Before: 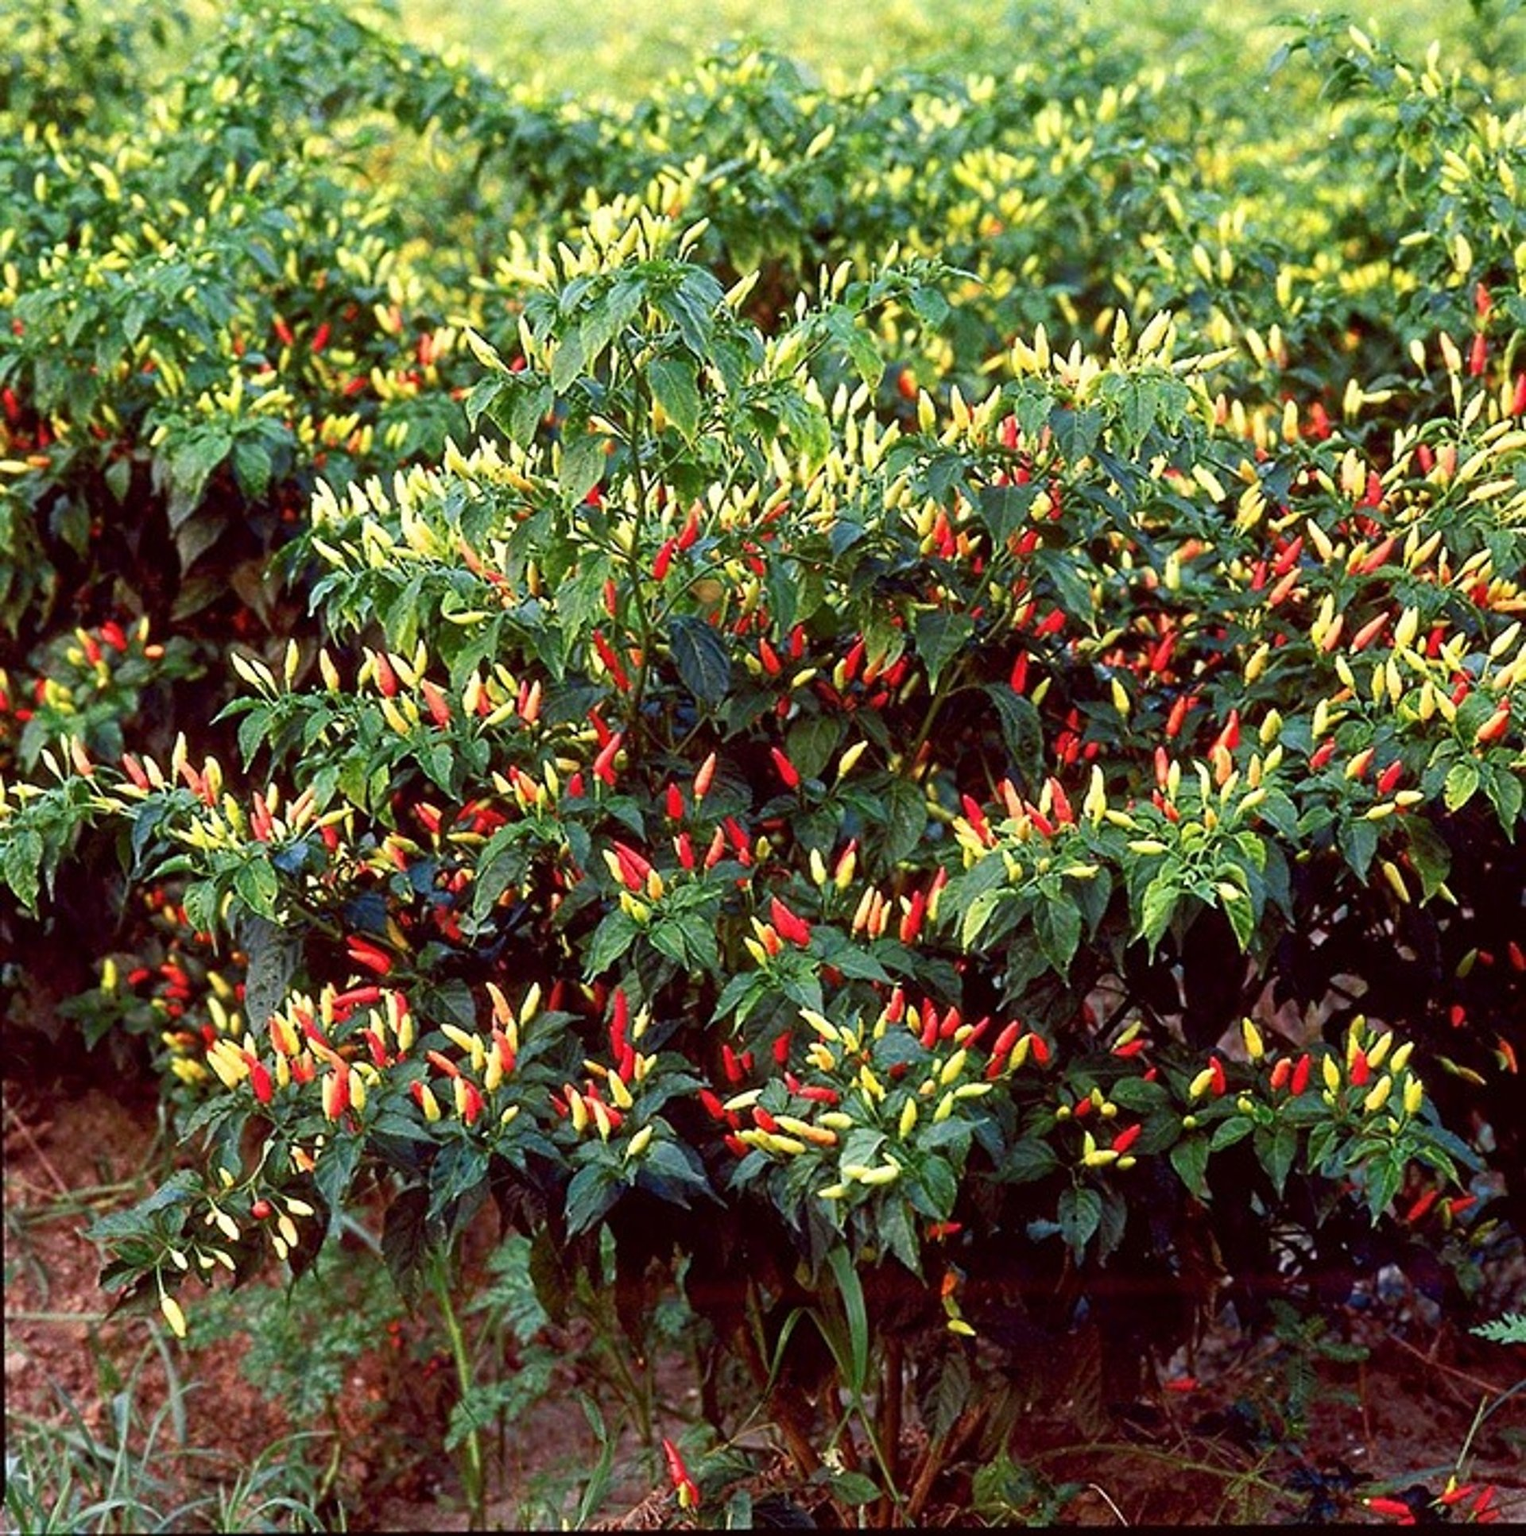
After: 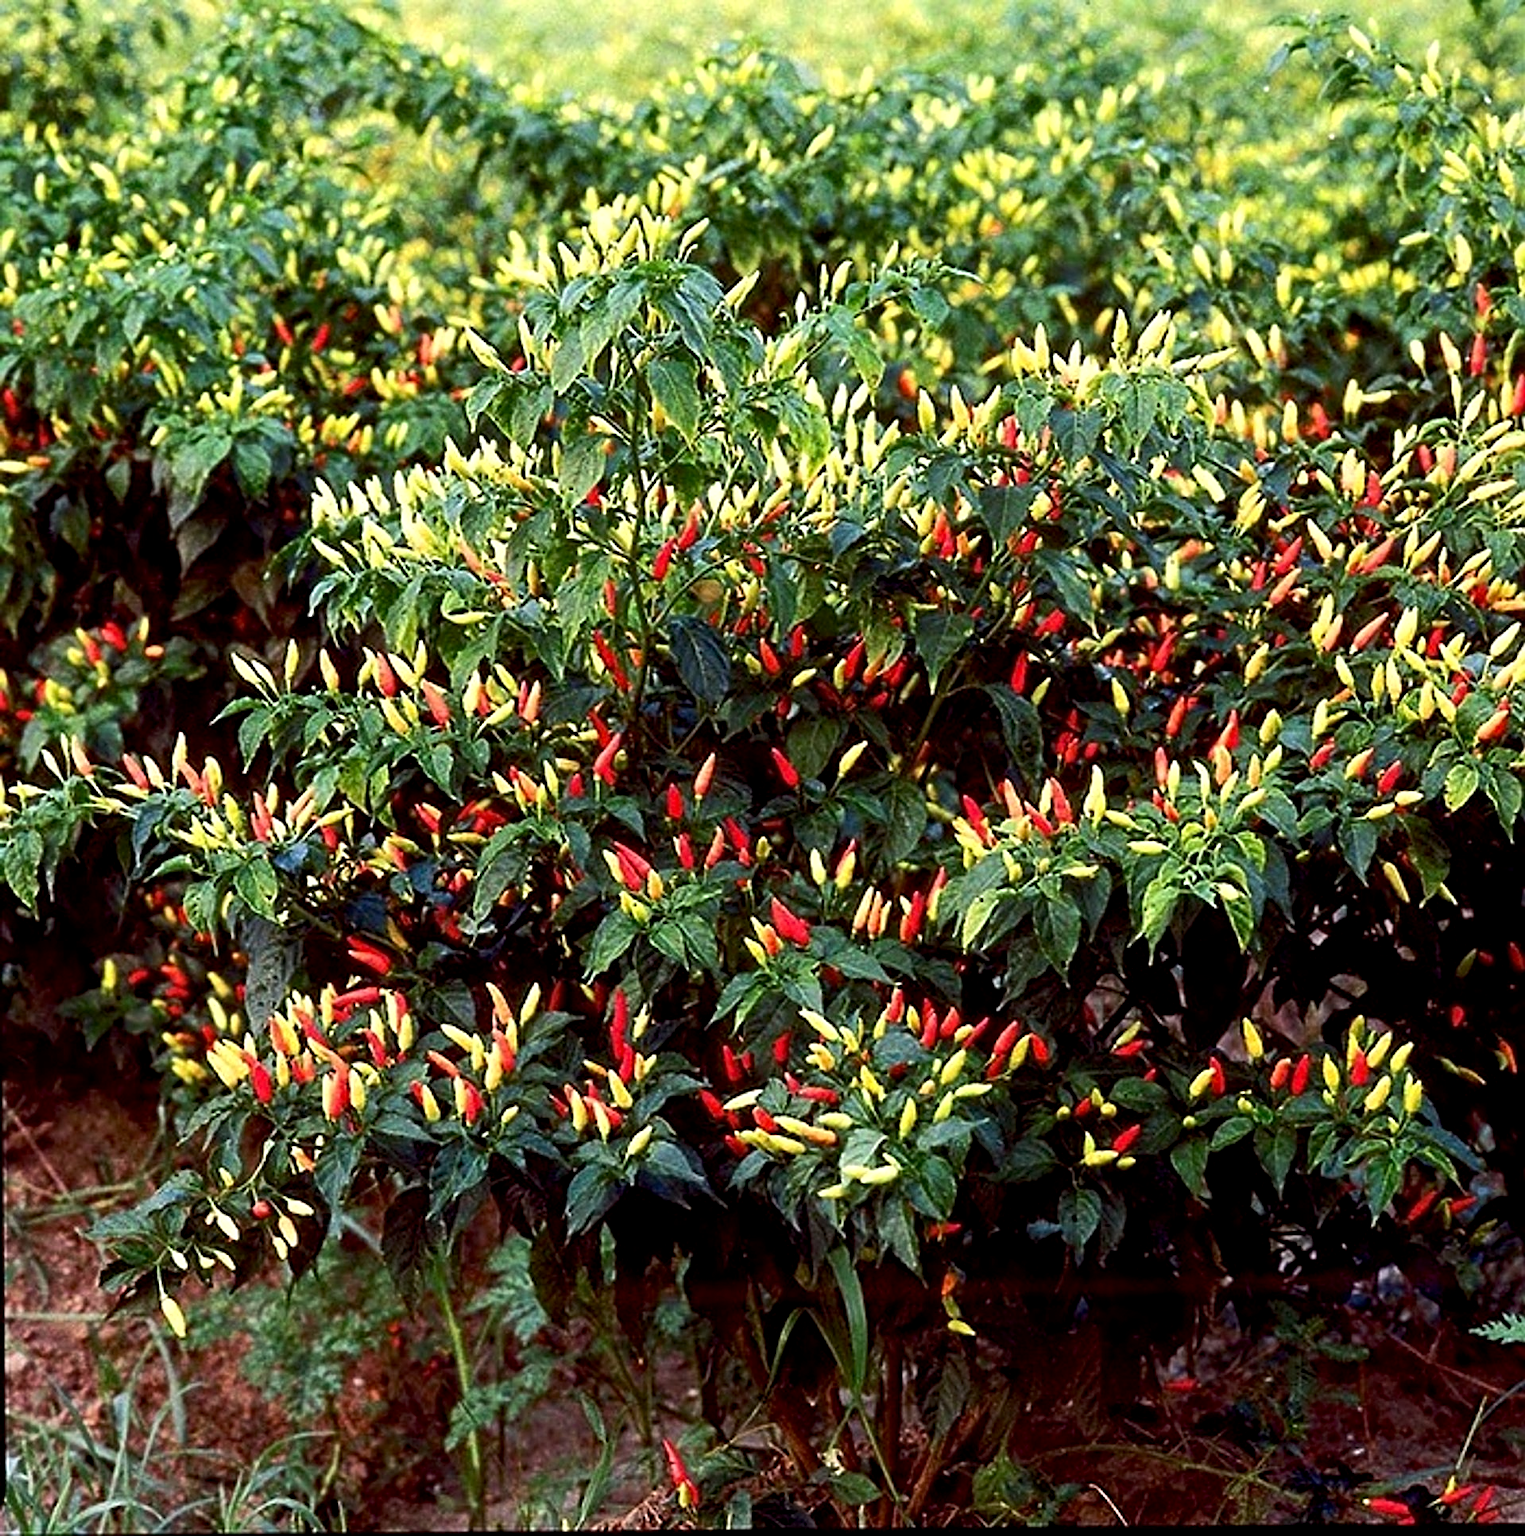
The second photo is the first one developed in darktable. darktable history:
exposure: black level correction 0.006, exposure -0.226 EV, compensate highlight preservation false
tone equalizer: -8 EV -0.417 EV, -7 EV -0.389 EV, -6 EV -0.333 EV, -5 EV -0.222 EV, -3 EV 0.222 EV, -2 EV 0.333 EV, -1 EV 0.389 EV, +0 EV 0.417 EV, edges refinement/feathering 500, mask exposure compensation -1.57 EV, preserve details no
sharpen: on, module defaults
